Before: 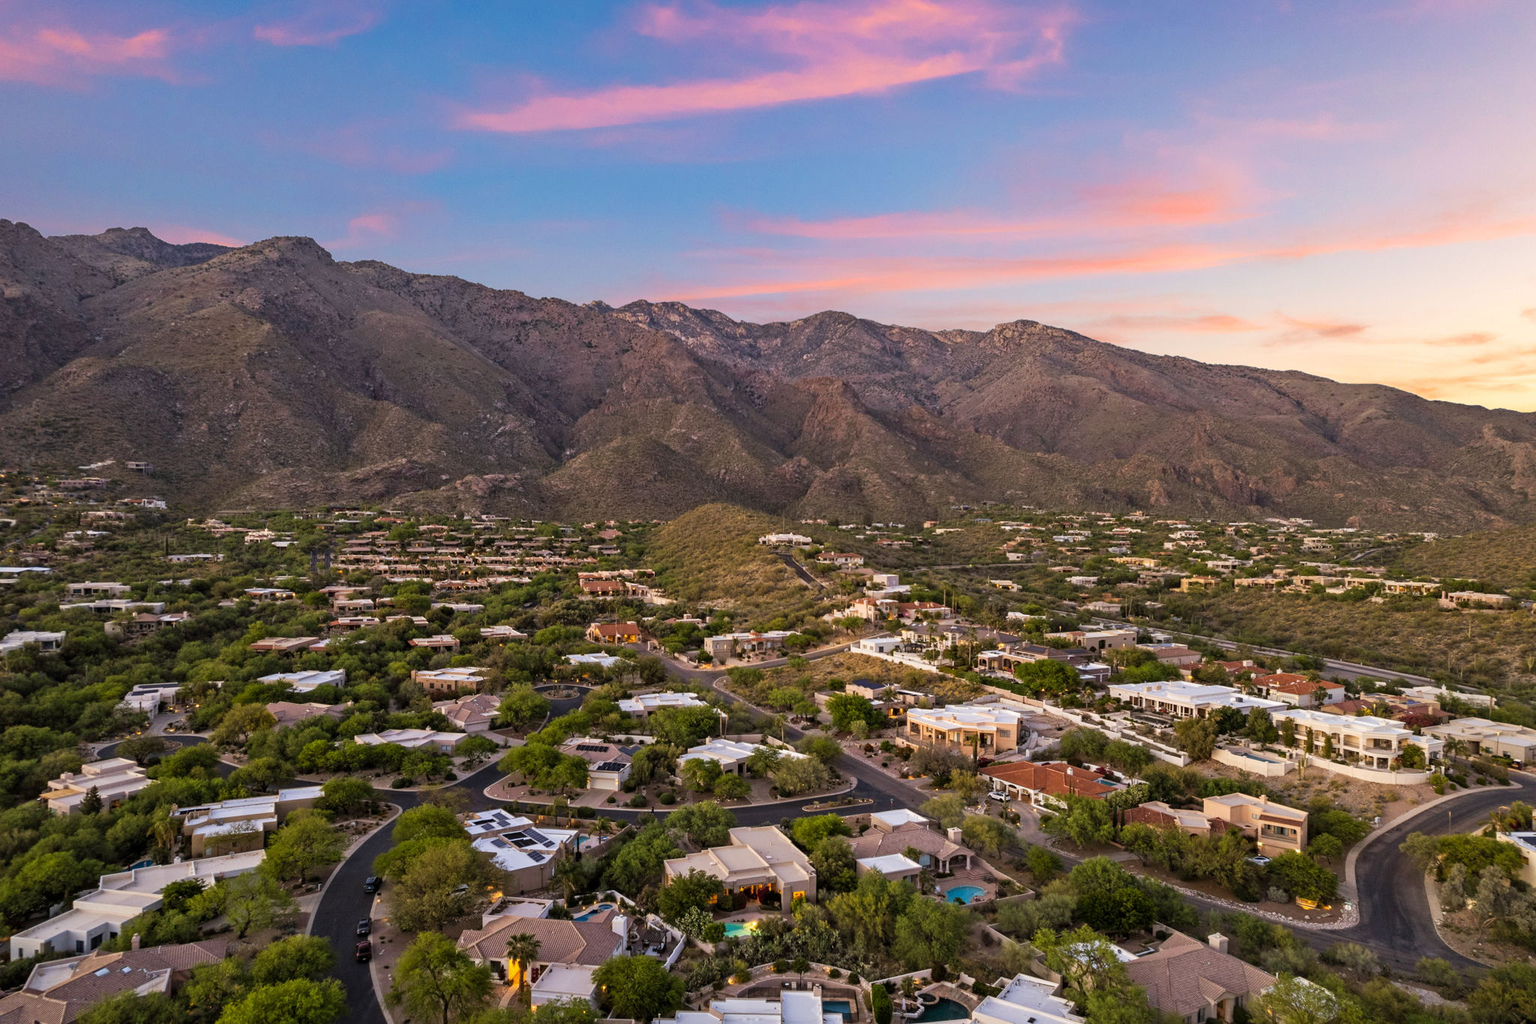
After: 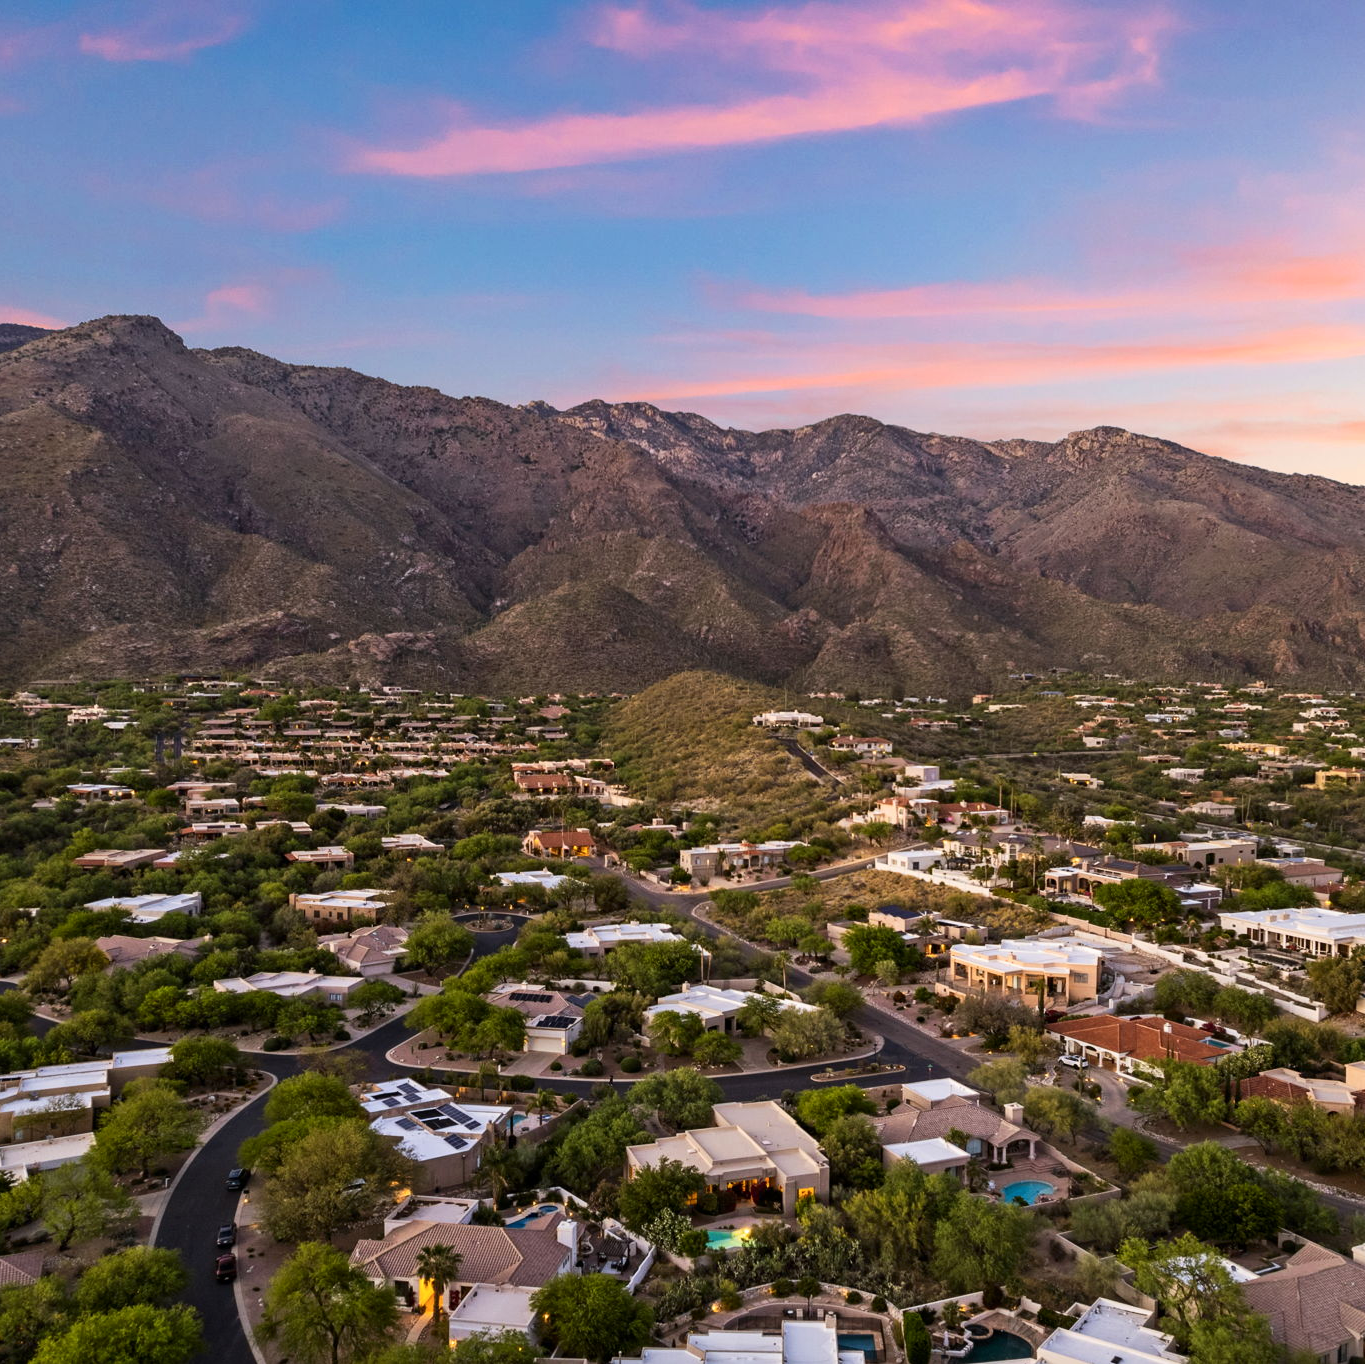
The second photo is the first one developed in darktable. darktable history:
contrast brightness saturation: contrast 0.14
crop and rotate: left 12.673%, right 20.66%
